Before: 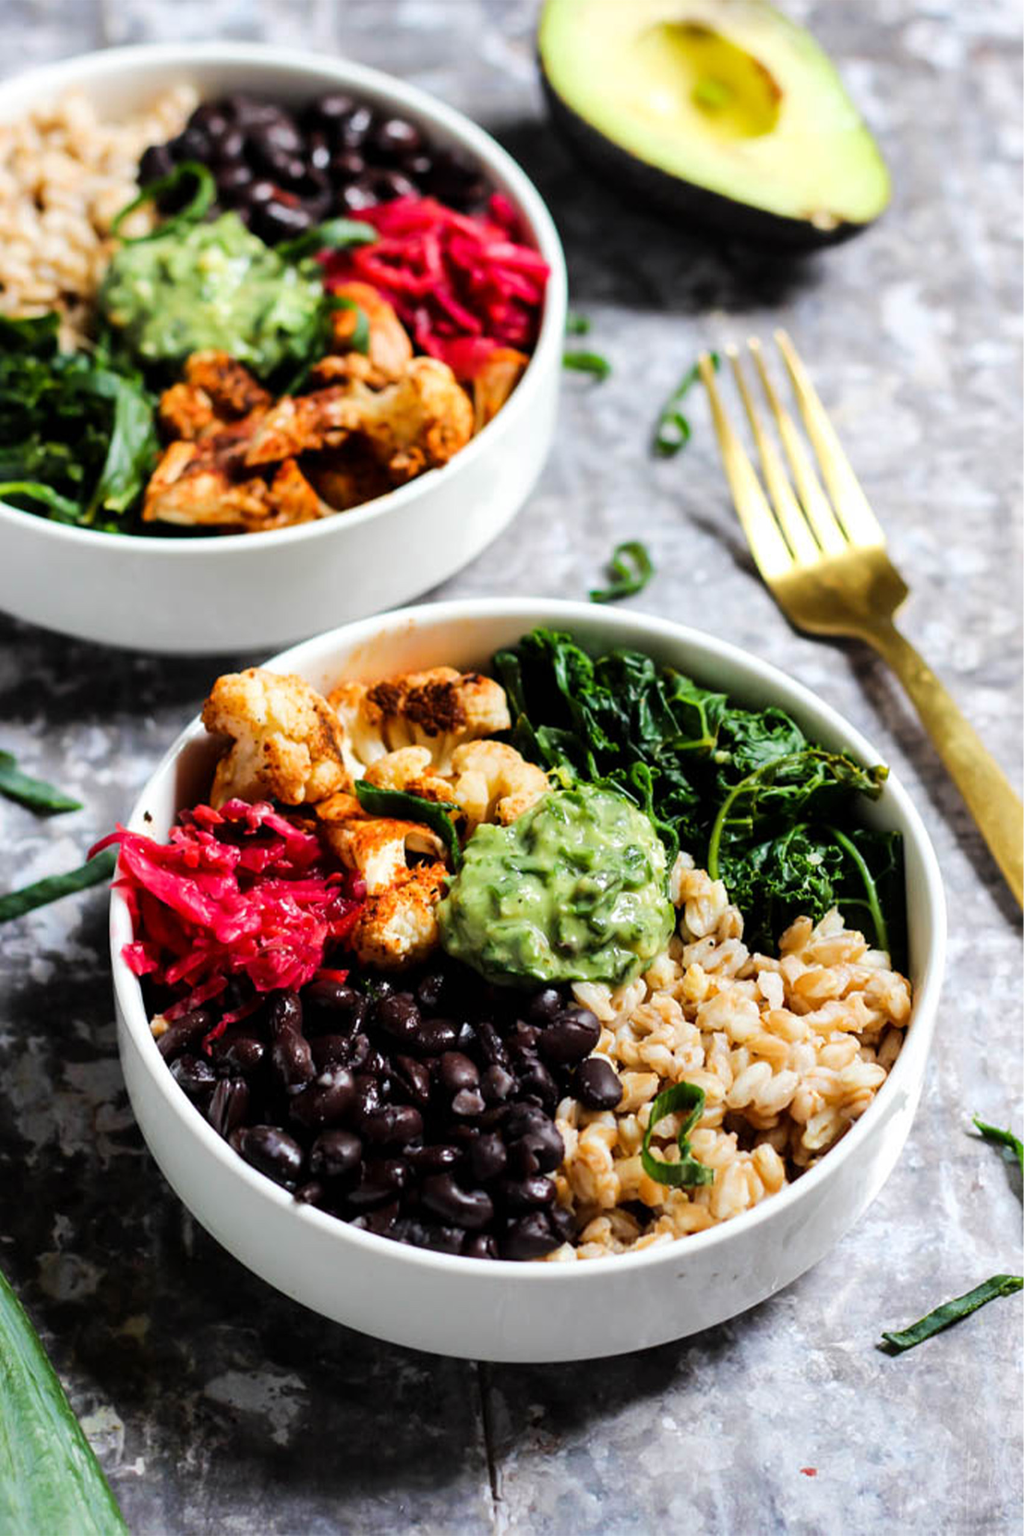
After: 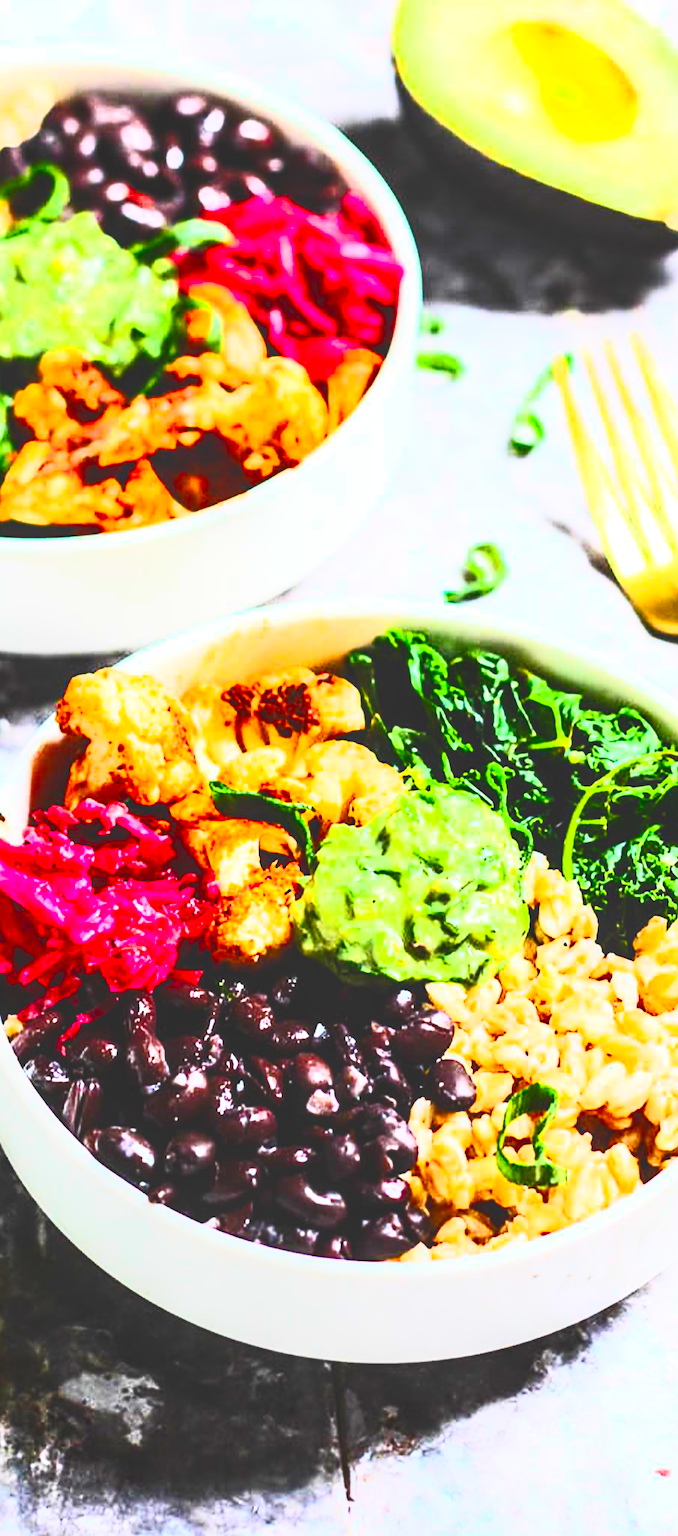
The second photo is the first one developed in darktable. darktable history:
crop and rotate: left 14.304%, right 19.412%
contrast brightness saturation: contrast 0.817, brightness 0.583, saturation 0.575
local contrast: on, module defaults
exposure: black level correction 0, exposure 0.898 EV, compensate highlight preservation false
sharpen: on, module defaults
color balance rgb: power › hue 62.49°, global offset › luminance 1.982%, perceptual saturation grading › global saturation 14.418%, perceptual saturation grading › highlights -30.41%, perceptual saturation grading › shadows 50.663%, global vibrance 20%
